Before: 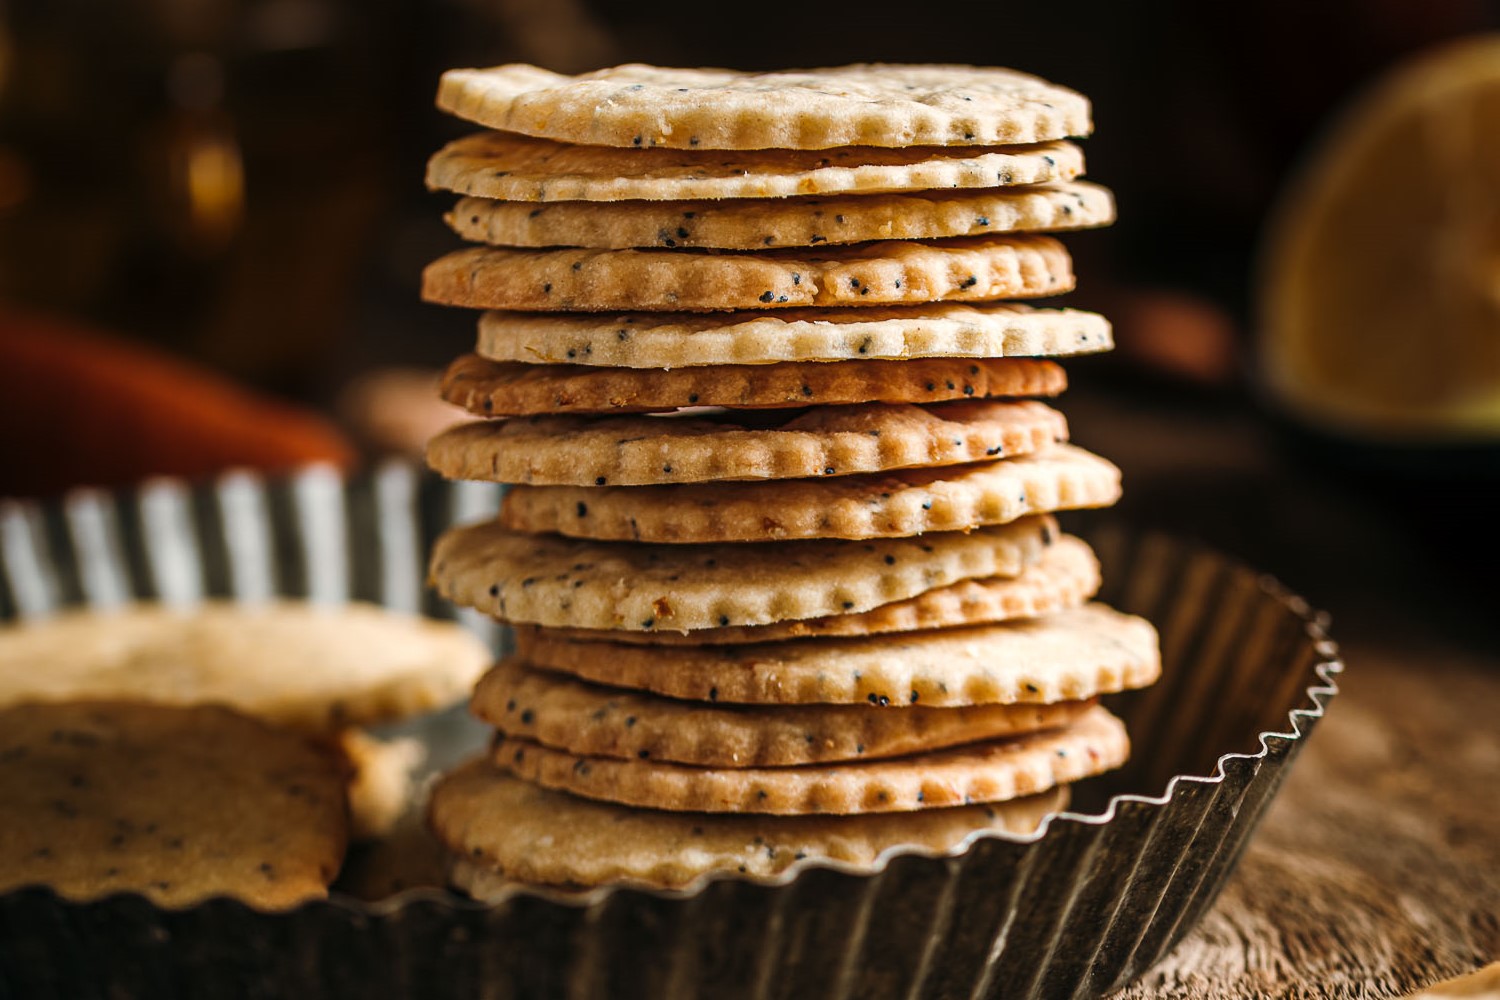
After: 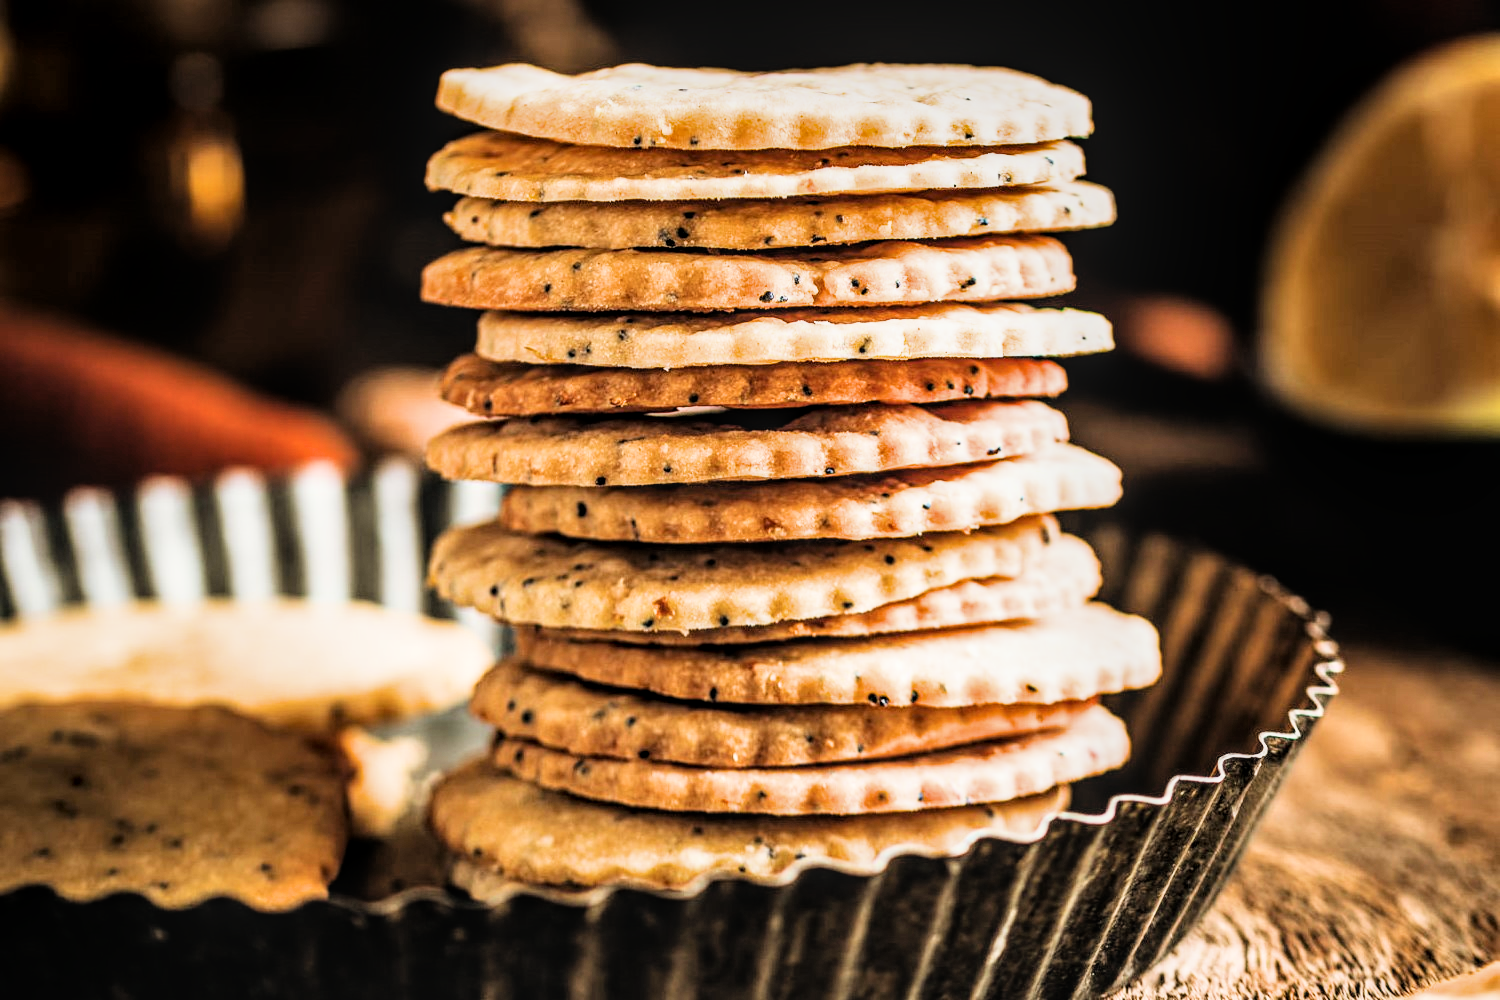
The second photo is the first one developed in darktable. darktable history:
local contrast: on, module defaults
filmic rgb: black relative exposure -5 EV, hardness 2.88, contrast 1.4
exposure: black level correction 0, exposure 1.5 EV, compensate exposure bias true, compensate highlight preservation false
color balance rgb: global vibrance 10%
